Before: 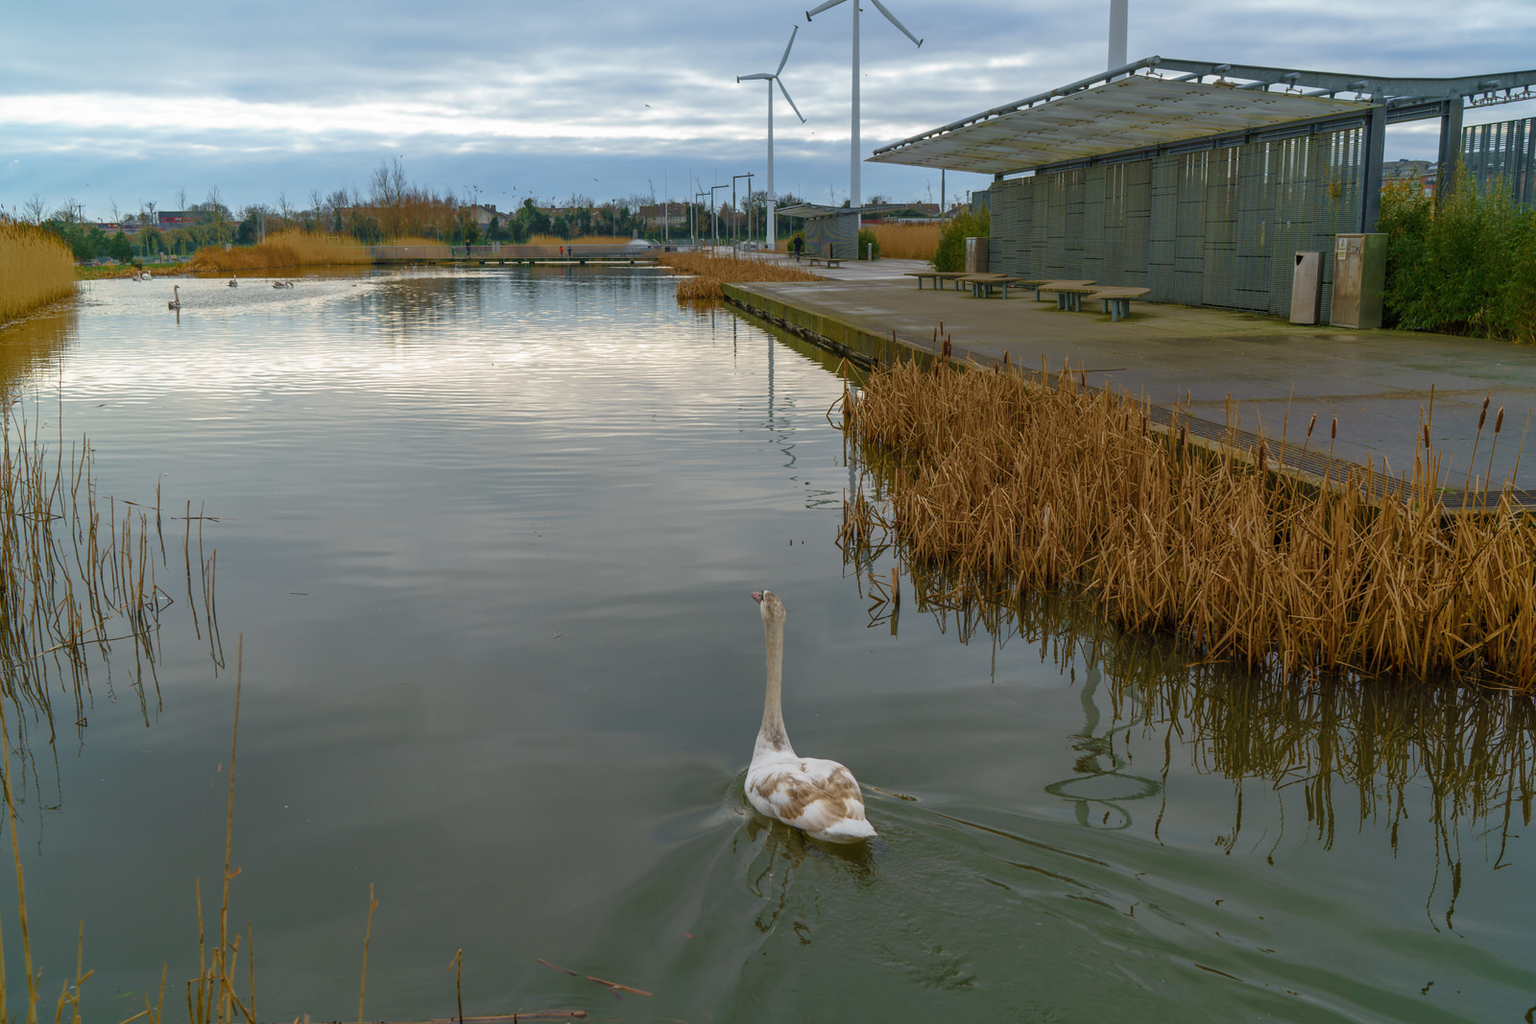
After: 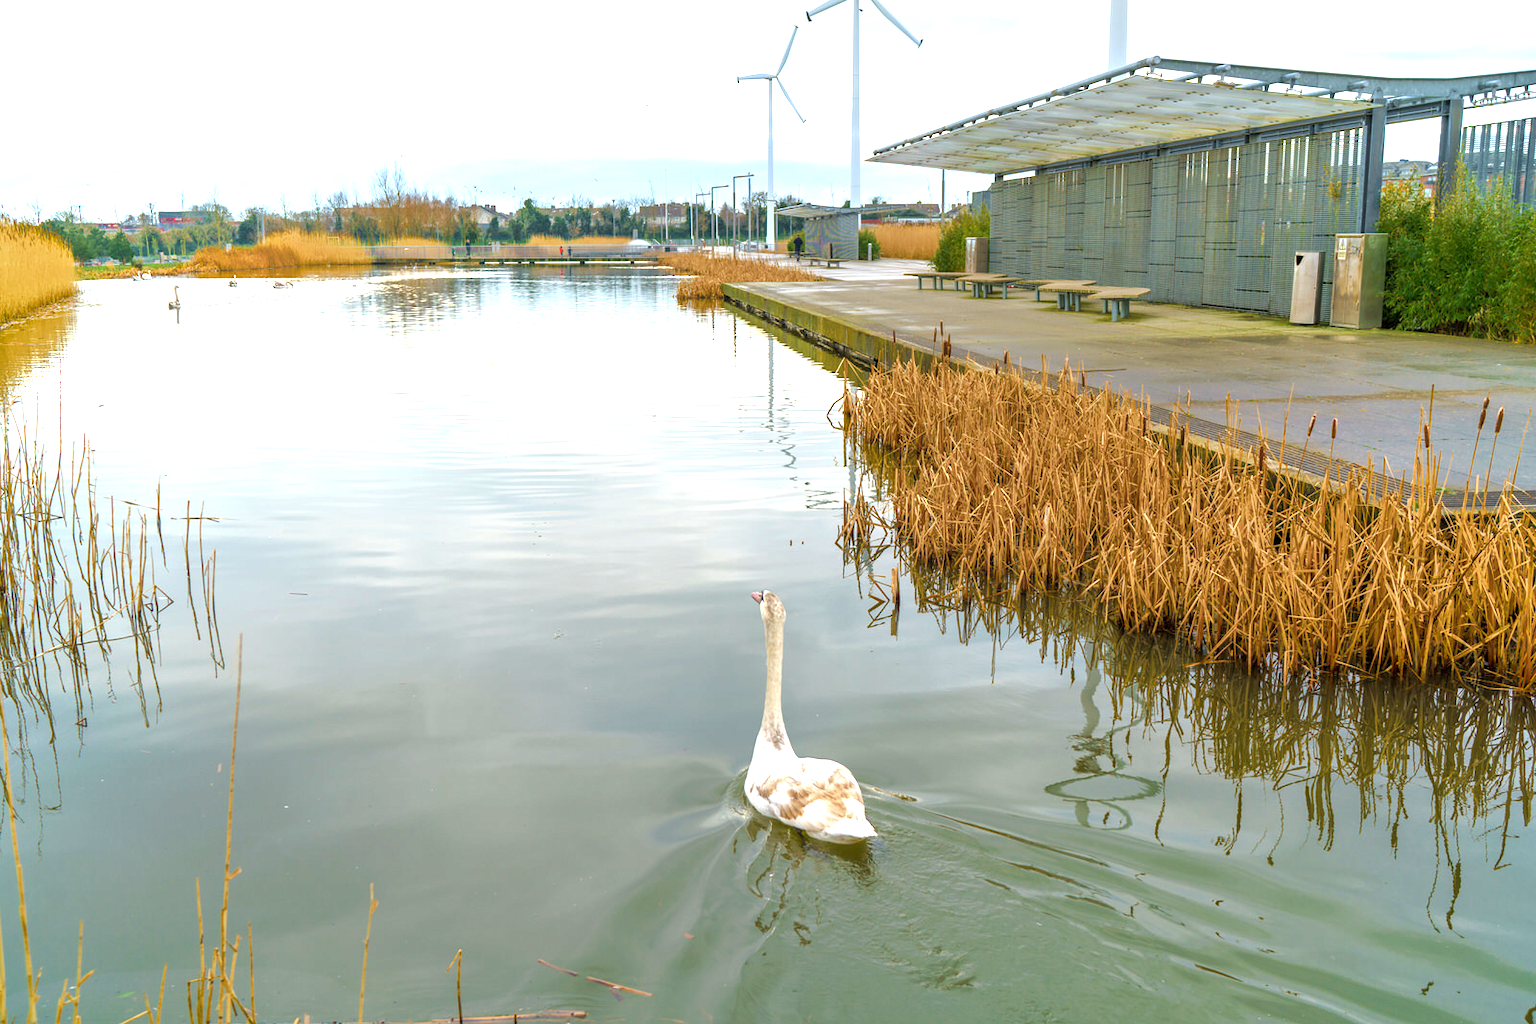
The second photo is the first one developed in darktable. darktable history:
exposure: black level correction 0.001, exposure 1.864 EV, compensate exposure bias true, compensate highlight preservation false
